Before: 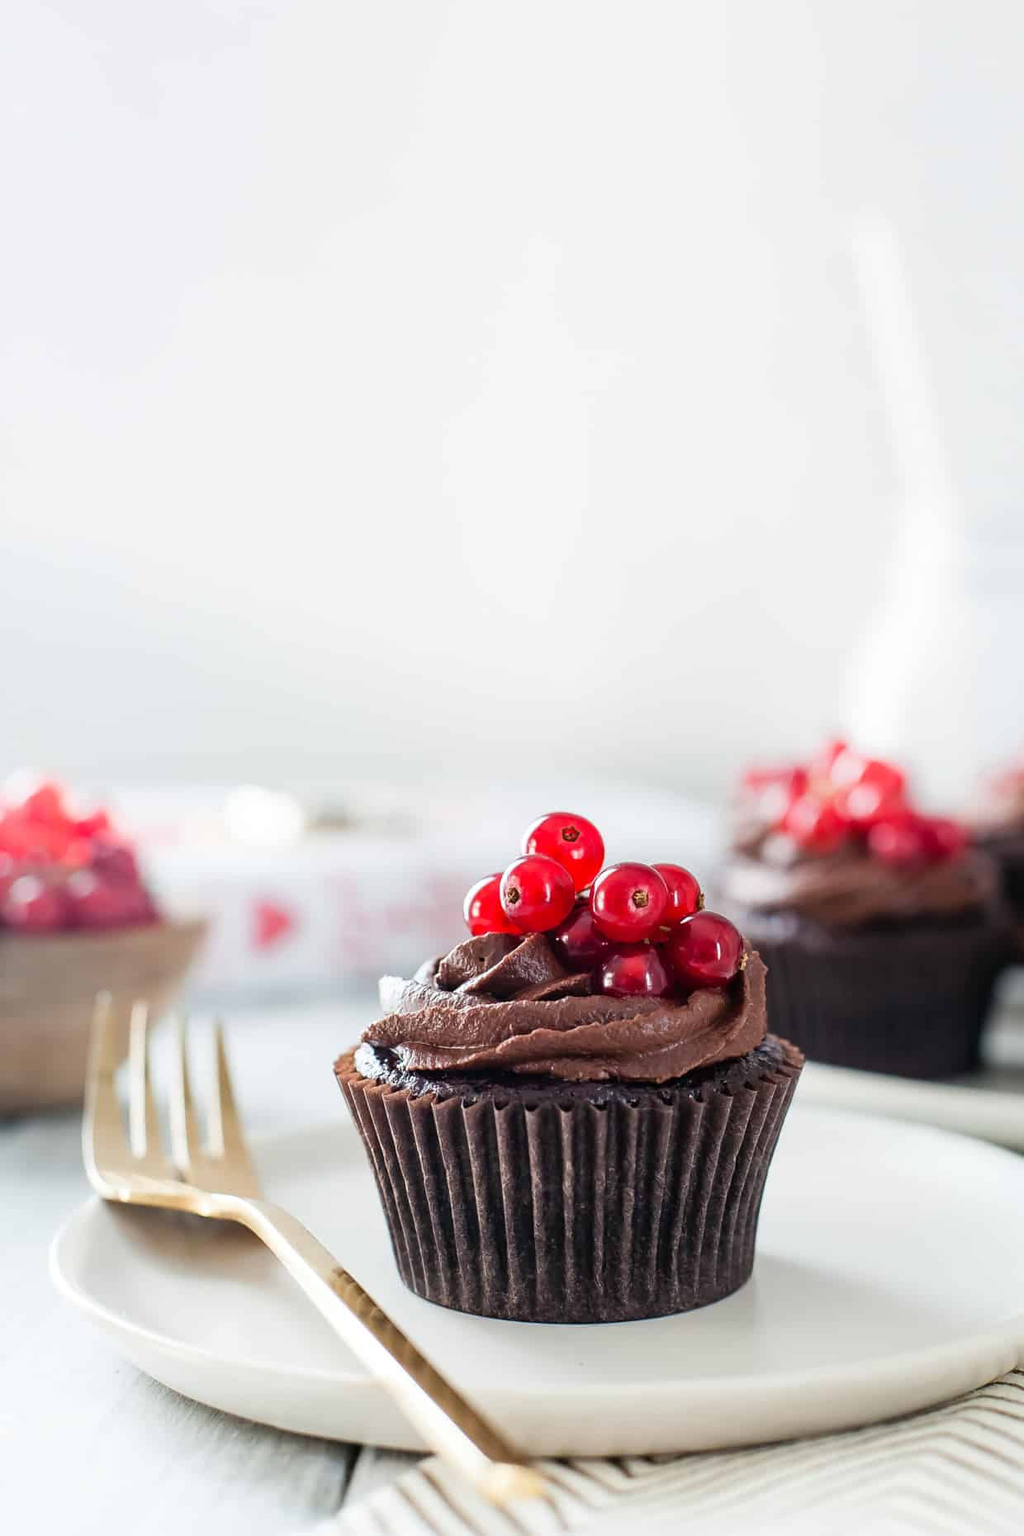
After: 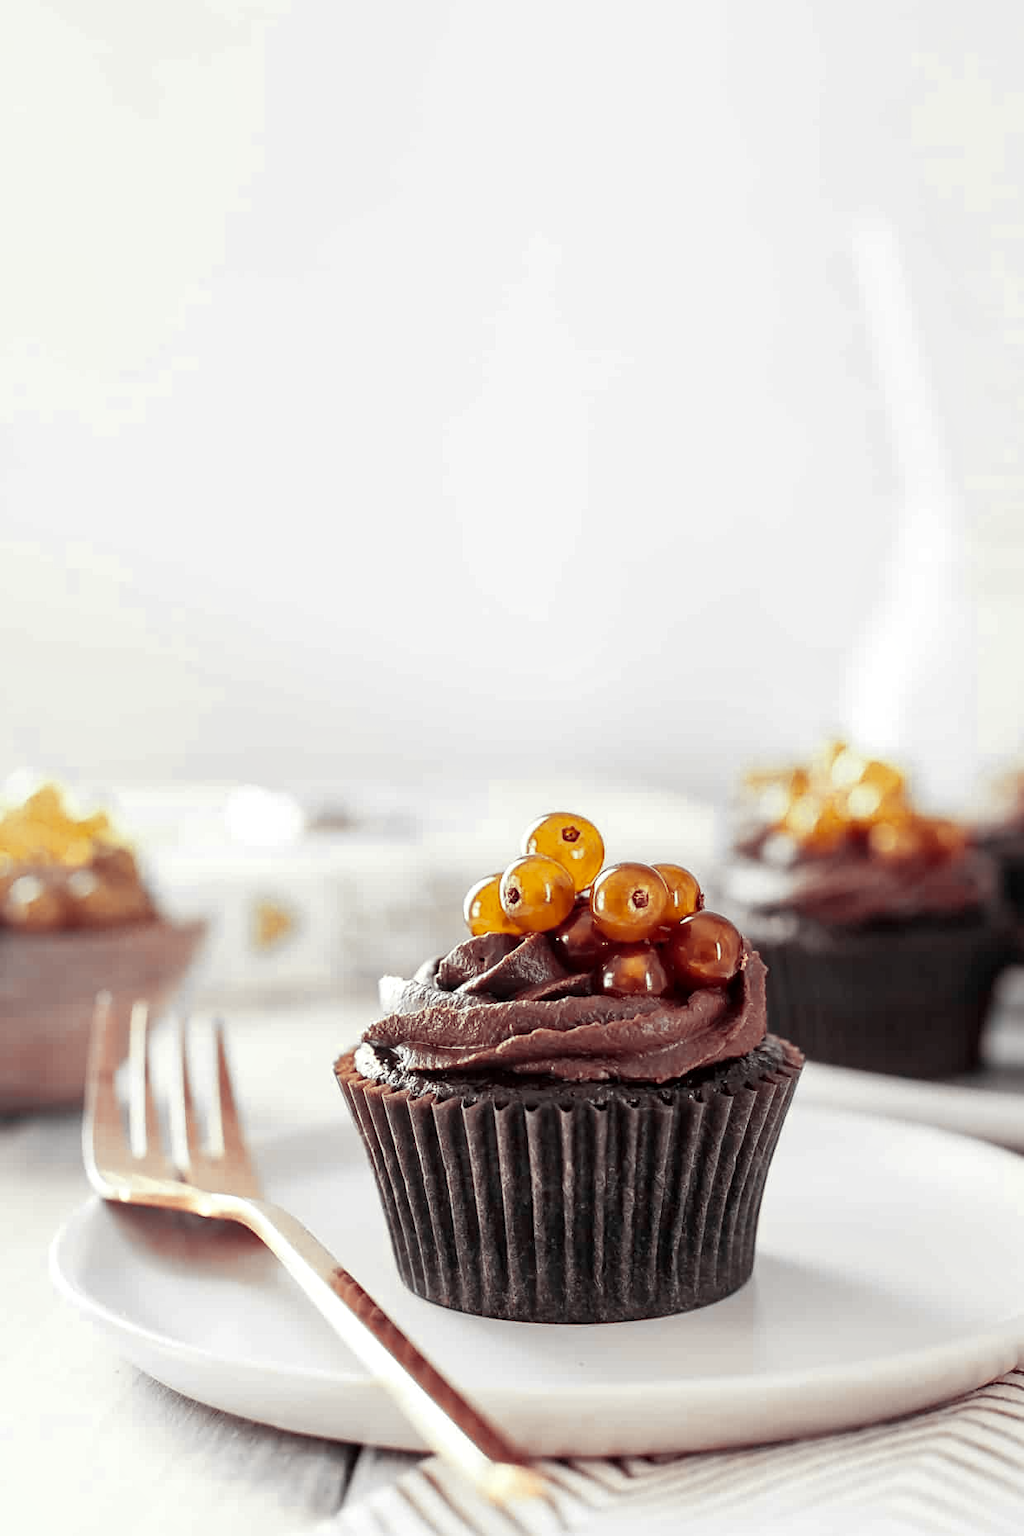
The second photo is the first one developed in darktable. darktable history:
channel mixer "1": red [0, 0.135, 0, 1, 0, 0, 0], green [0, 0.199, 0, 0, 1, 0, 0], blue [0 ×5, 1, 0]
channel mixer: red [0.167, 0, 0, 1, 0, 0, 0], green [-0.151, 0, 0, 0, 1, 0, 0], blue [0.199, 0 ×4, 1, 0] | blend: blend mode darken, opacity 100%; mask: uniform (no mask)
local contrast: mode bilateral grid, contrast 20, coarseness 50, detail 120%, midtone range 0.2
